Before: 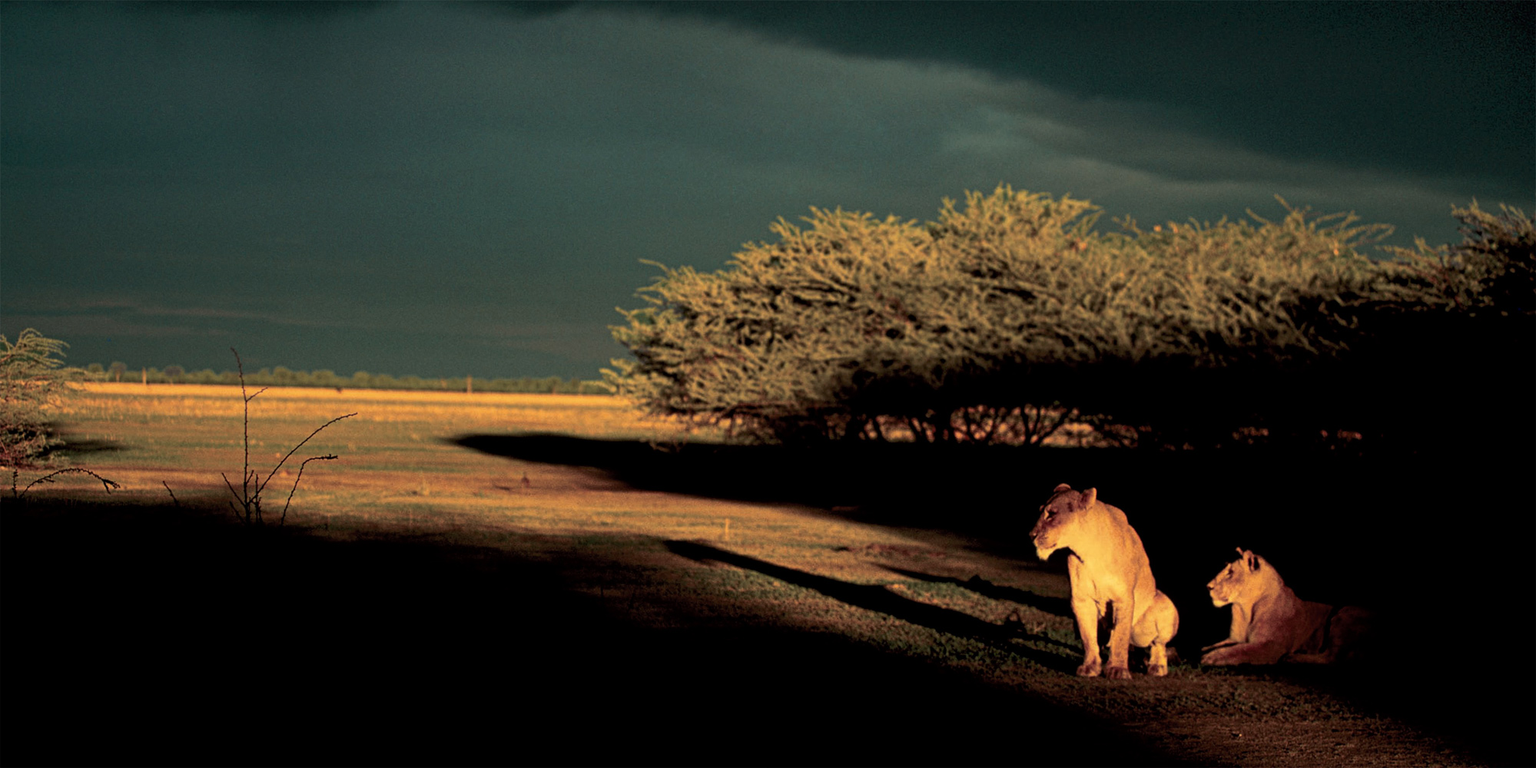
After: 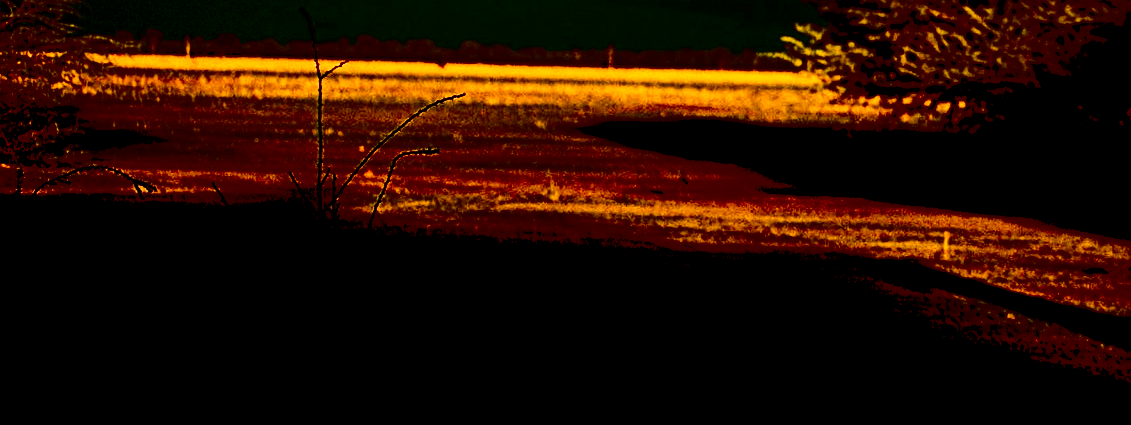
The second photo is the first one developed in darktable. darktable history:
crop: top 44.447%, right 43.41%, bottom 12.964%
filmic rgb: black relative exposure -16 EV, white relative exposure 2.91 EV, hardness 10, add noise in highlights 0.002, preserve chrominance no, color science v3 (2019), use custom middle-gray values true, contrast in highlights soft
sharpen: radius 2.127, amount 0.379, threshold 0.22
exposure: black level correction 0.011, compensate highlight preservation false
contrast brightness saturation: contrast 0.753, brightness -0.981, saturation 0.983
color balance rgb: highlights gain › luminance 16.433%, highlights gain › chroma 2.931%, highlights gain › hue 260.49°, perceptual saturation grading › global saturation 19.996%, global vibrance 9.495%
